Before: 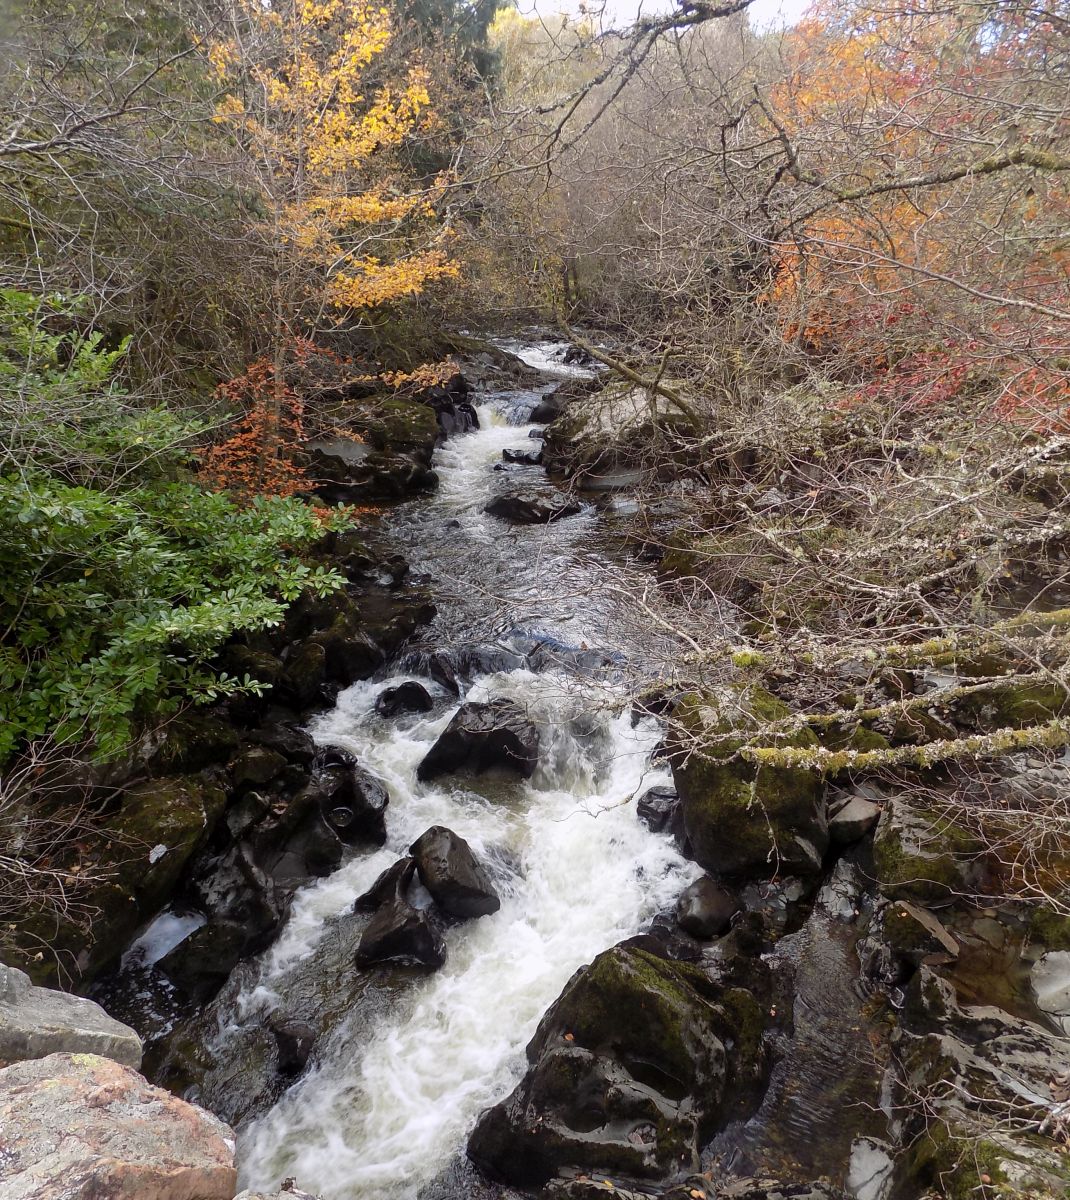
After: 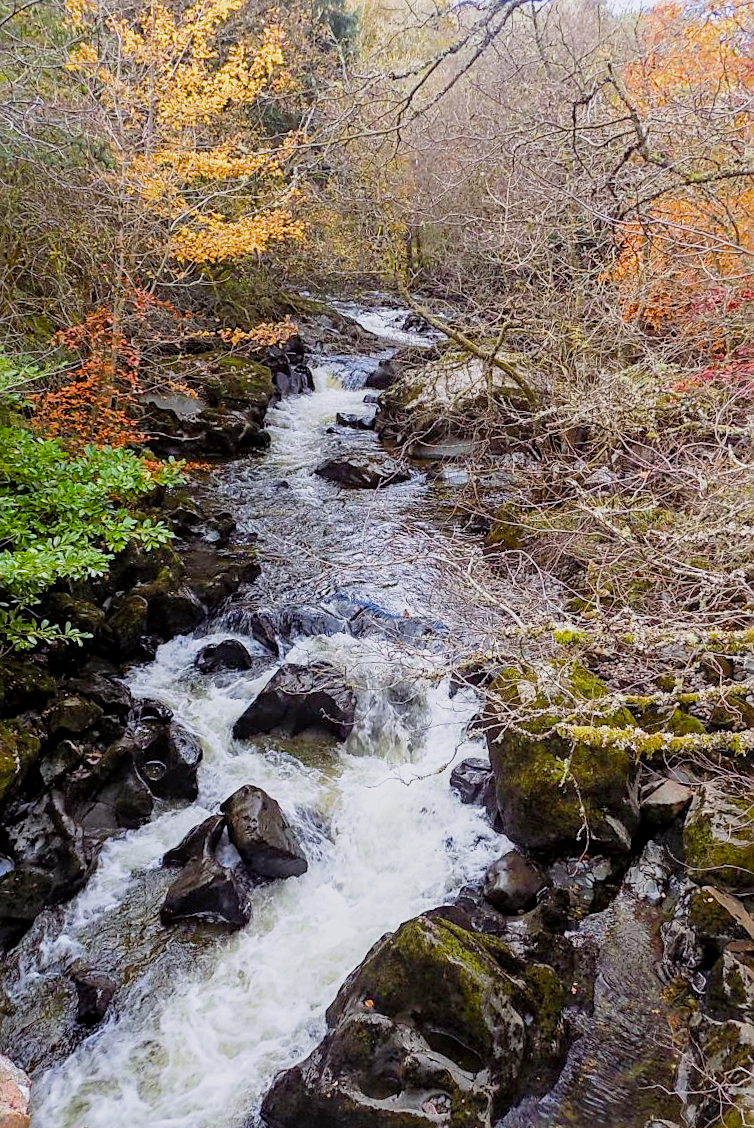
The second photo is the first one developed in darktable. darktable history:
crop and rotate: angle -3.27°, left 14.277%, top 0.028%, right 10.766%, bottom 0.028%
sharpen: on, module defaults
color balance rgb: linear chroma grading › global chroma 15%, perceptual saturation grading › global saturation 30%
white balance: red 0.976, blue 1.04
exposure: exposure 0.74 EV, compensate highlight preservation false
filmic rgb: black relative exposure -13 EV, threshold 3 EV, target white luminance 85%, hardness 6.3, latitude 42.11%, contrast 0.858, shadows ↔ highlights balance 8.63%, color science v4 (2020), enable highlight reconstruction true
local contrast: on, module defaults
haze removal: compatibility mode true, adaptive false
